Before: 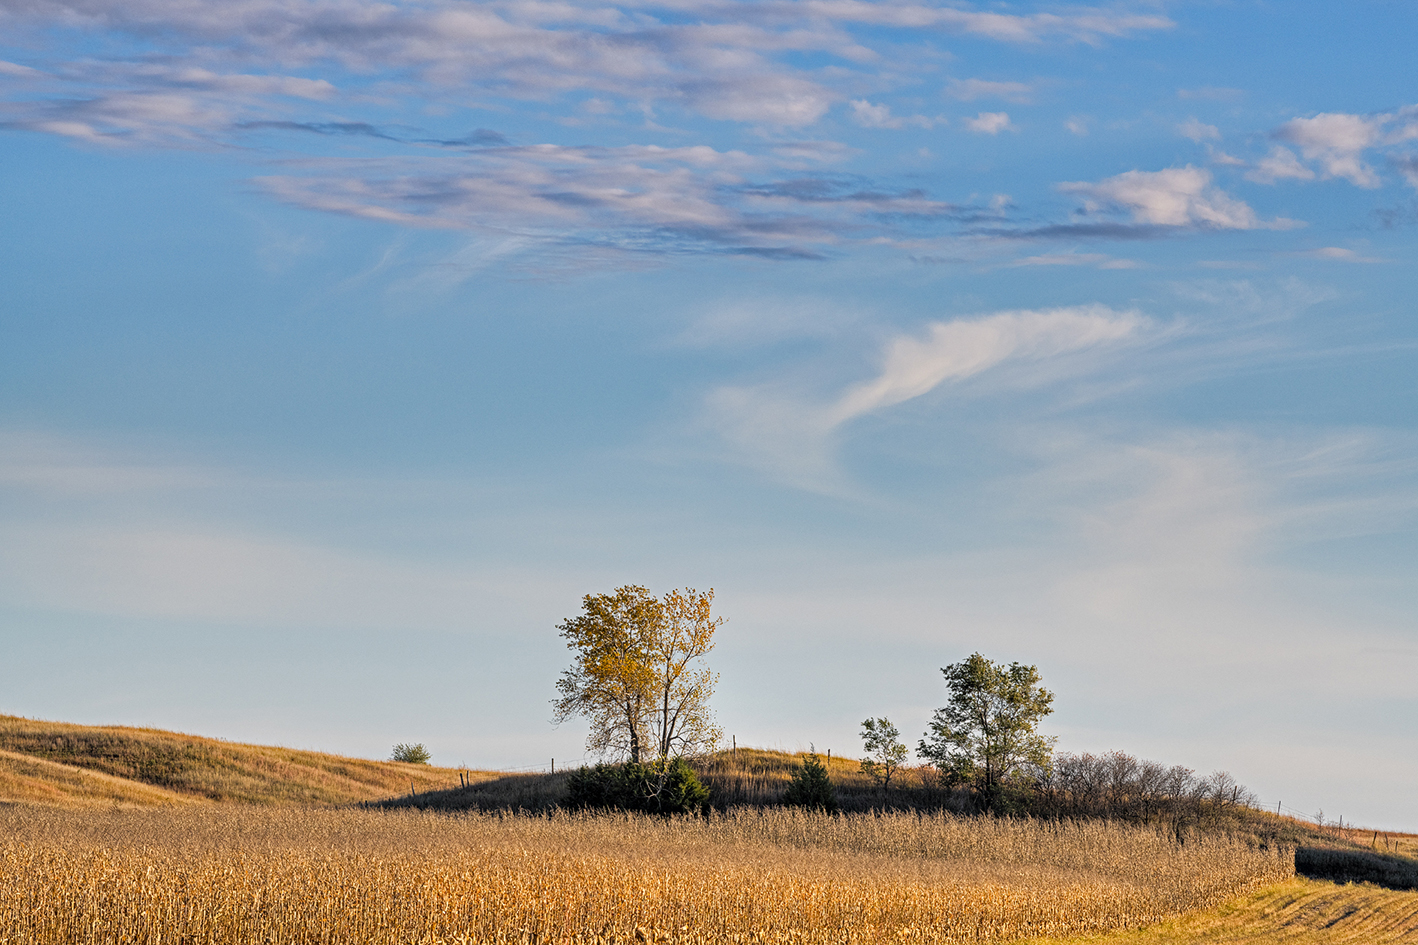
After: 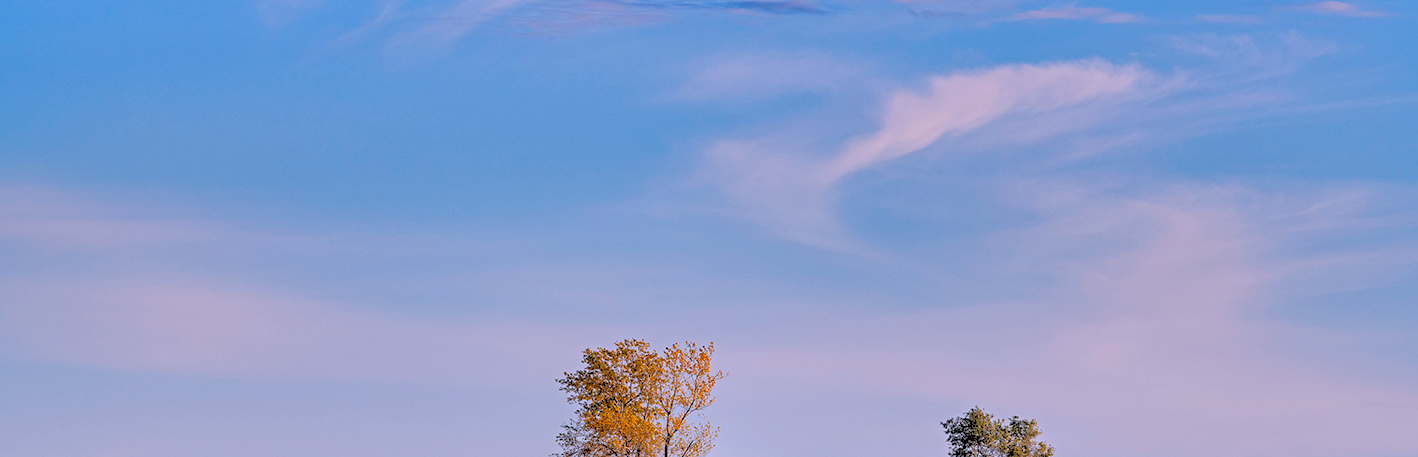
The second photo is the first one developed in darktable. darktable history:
shadows and highlights: on, module defaults
crop and rotate: top 26.056%, bottom 25.543%
rgb levels: preserve colors sum RGB, levels [[0.038, 0.433, 0.934], [0, 0.5, 1], [0, 0.5, 1]]
white balance: red 1.042, blue 1.17
